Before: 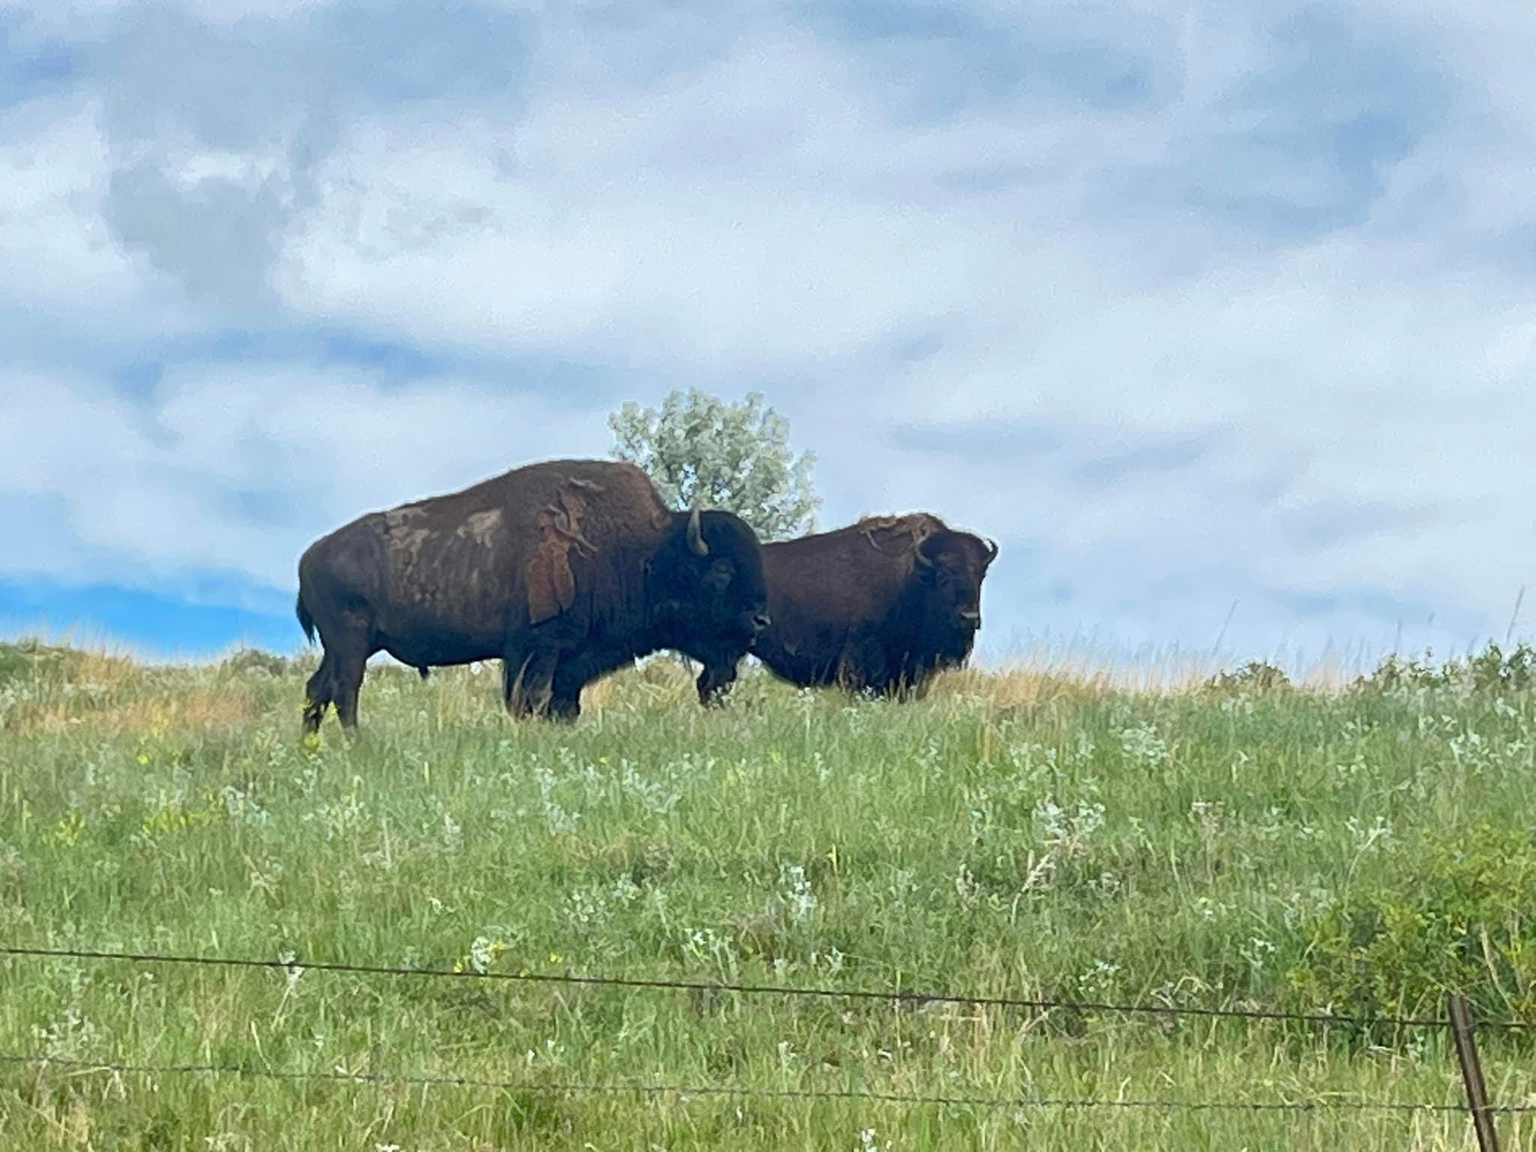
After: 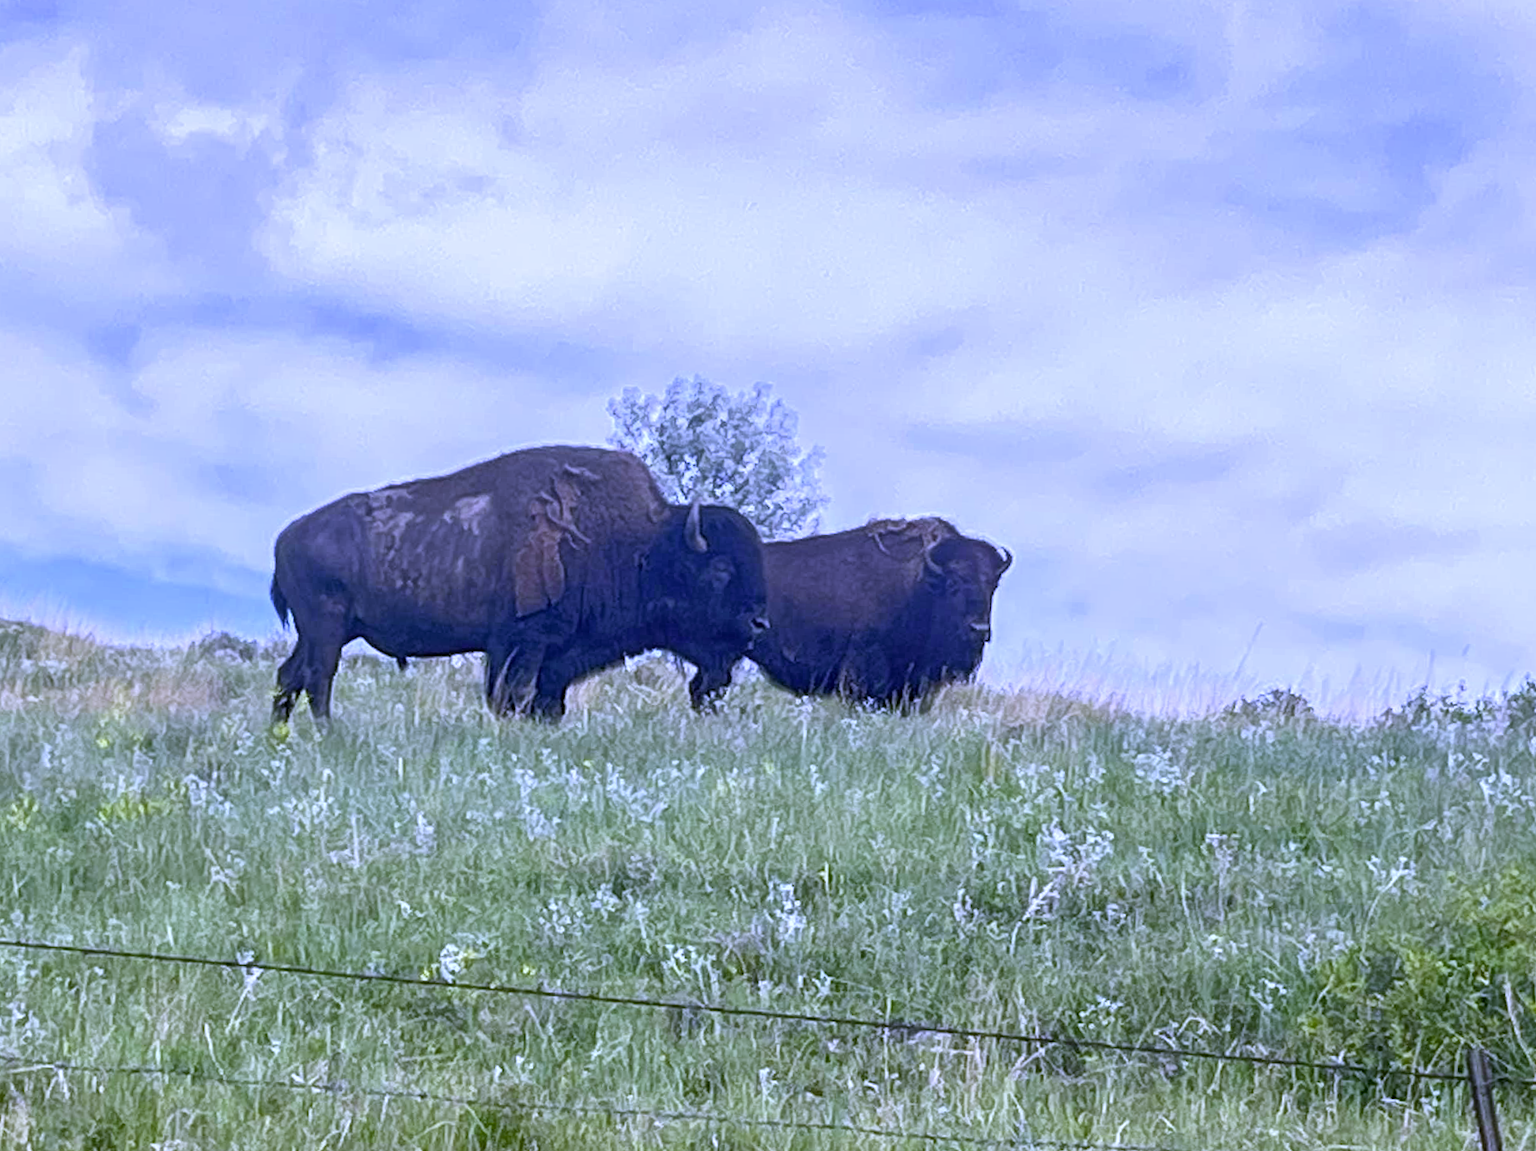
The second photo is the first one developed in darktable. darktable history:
local contrast: on, module defaults
white balance: red 0.766, blue 1.537
color correction: highlights a* 14.52, highlights b* 4.84
crop and rotate: angle -2.38°
